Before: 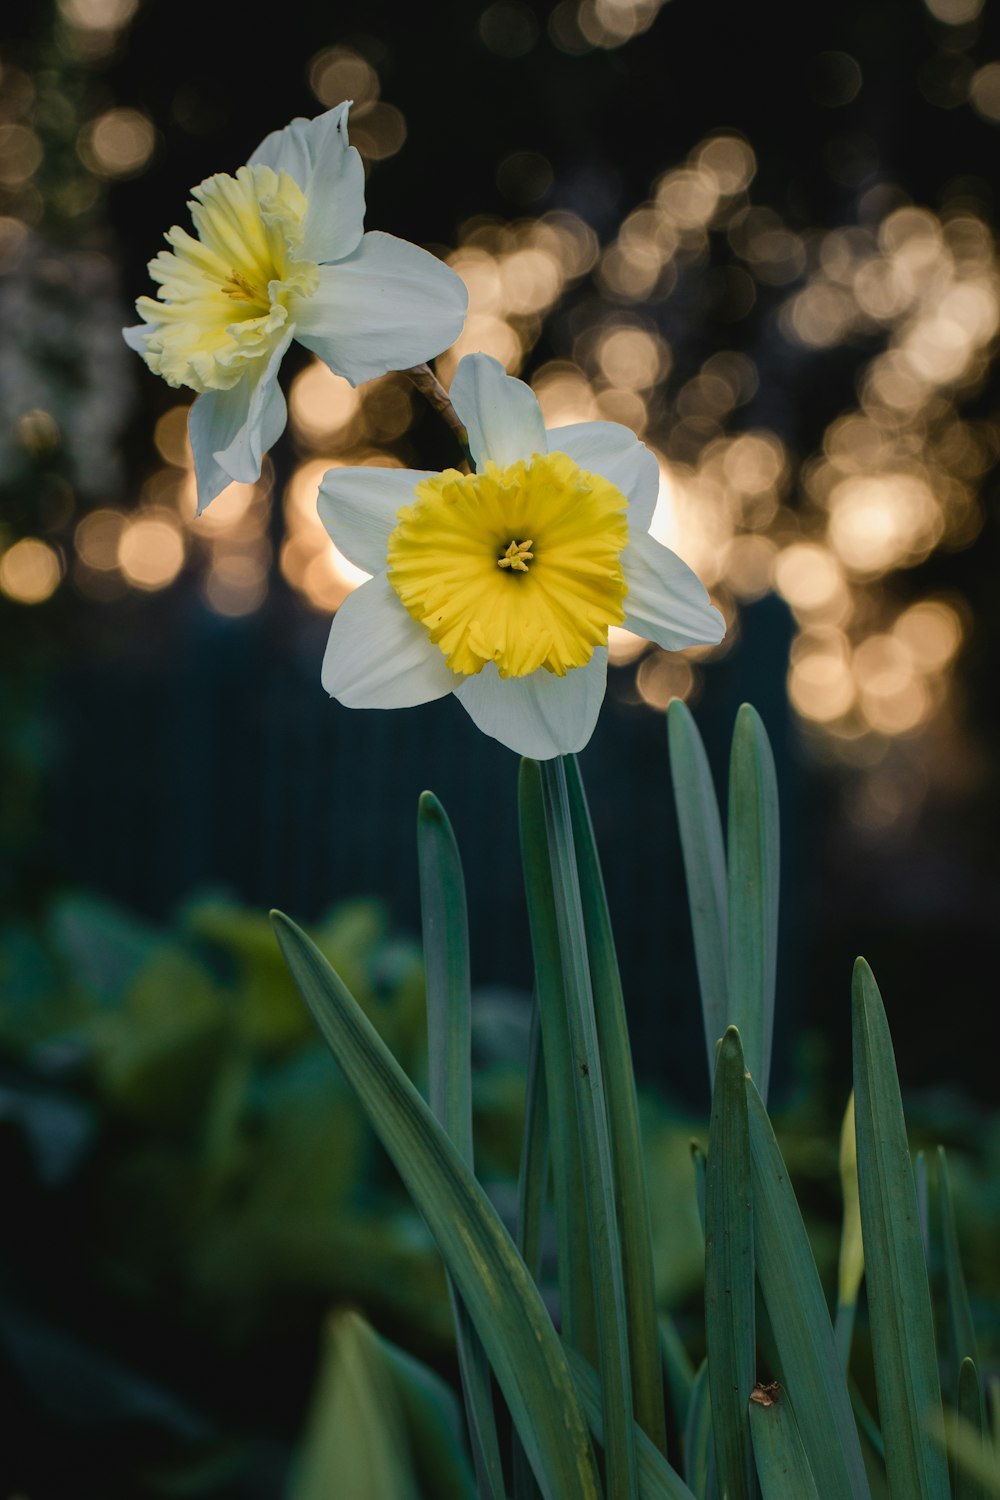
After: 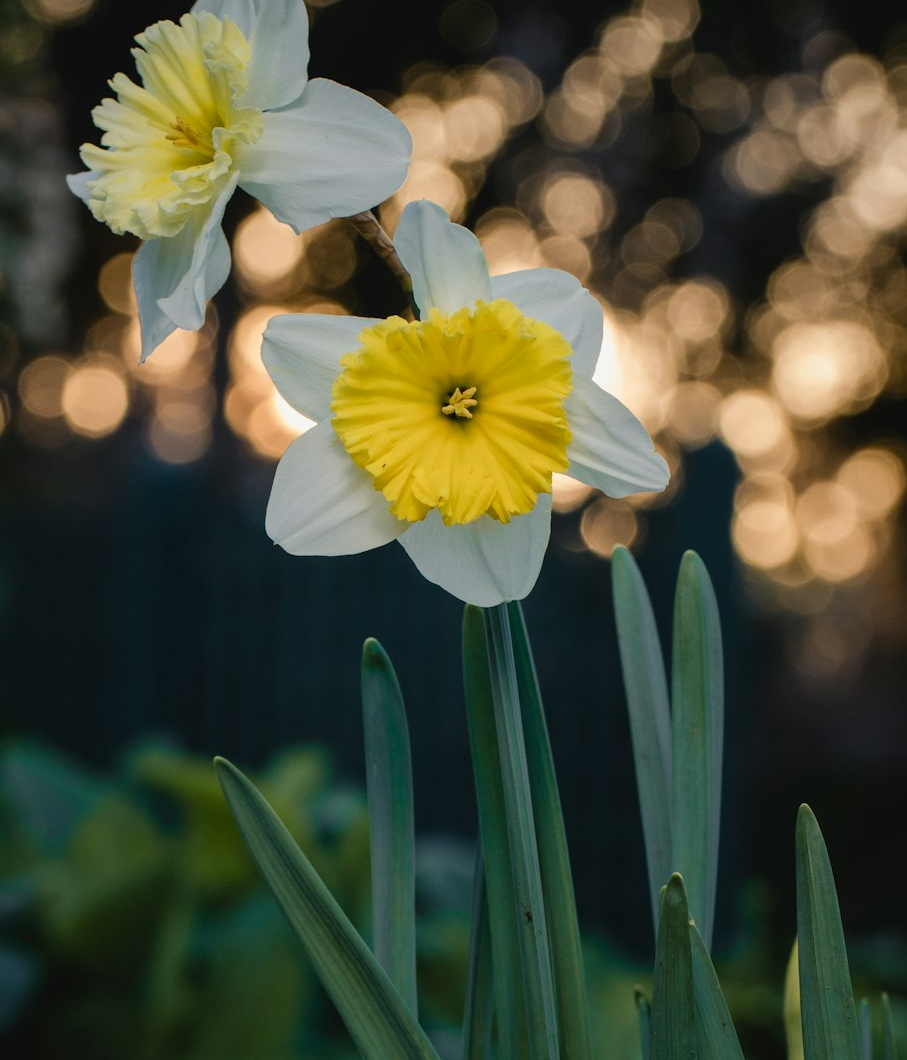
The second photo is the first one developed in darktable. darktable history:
crop: left 5.677%, top 10.223%, right 3.565%, bottom 19.05%
